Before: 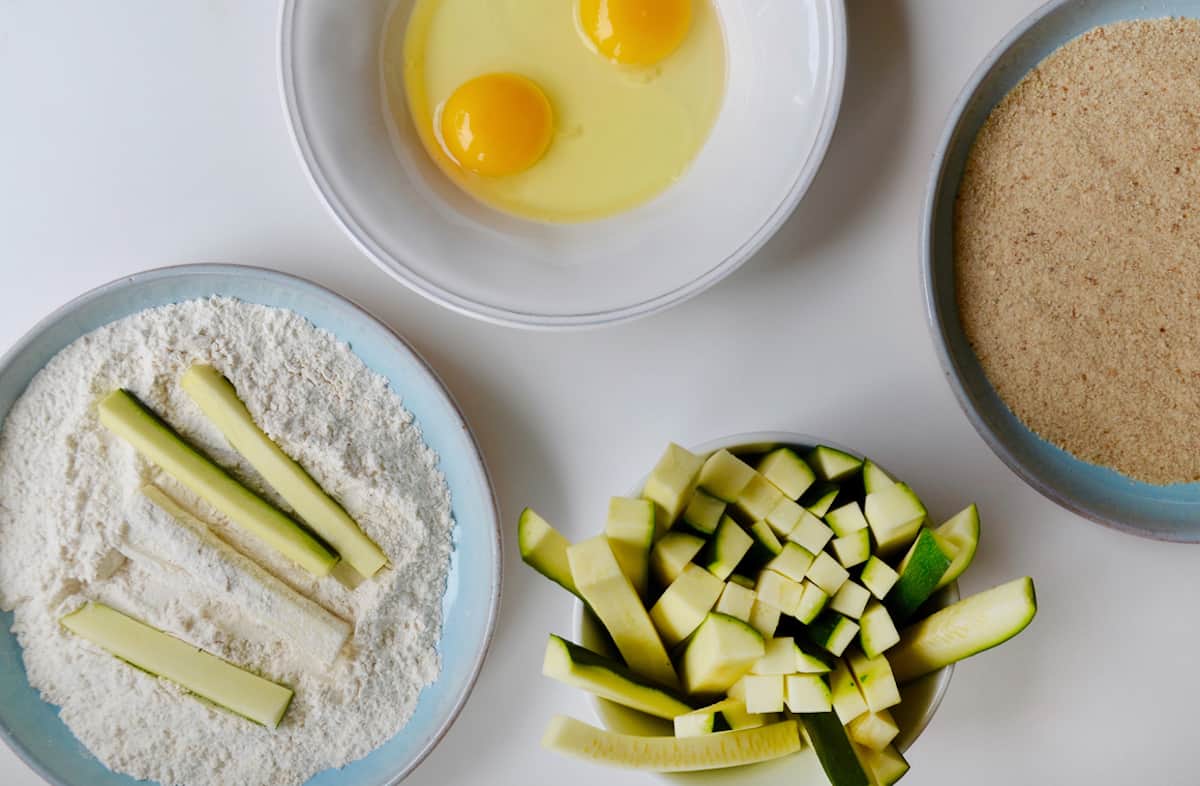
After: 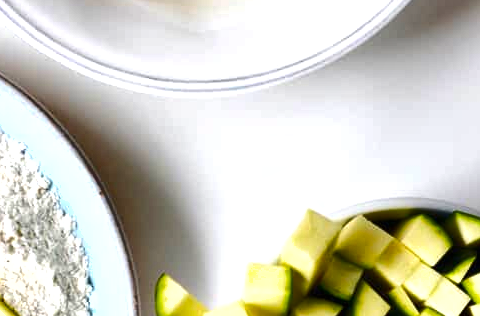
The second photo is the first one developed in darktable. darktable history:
shadows and highlights: soften with gaussian
crop: left 30.269%, top 29.895%, right 29.719%, bottom 29.795%
exposure: black level correction 0, exposure 1 EV, compensate highlight preservation false
